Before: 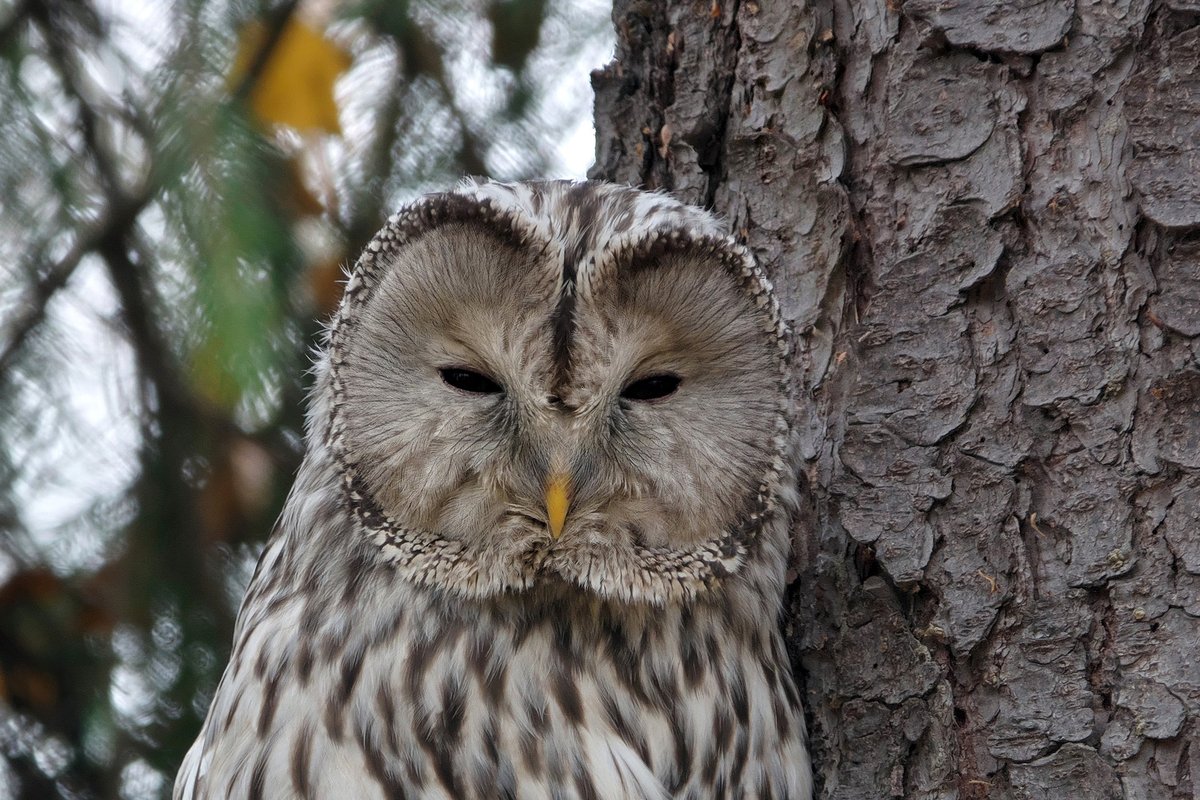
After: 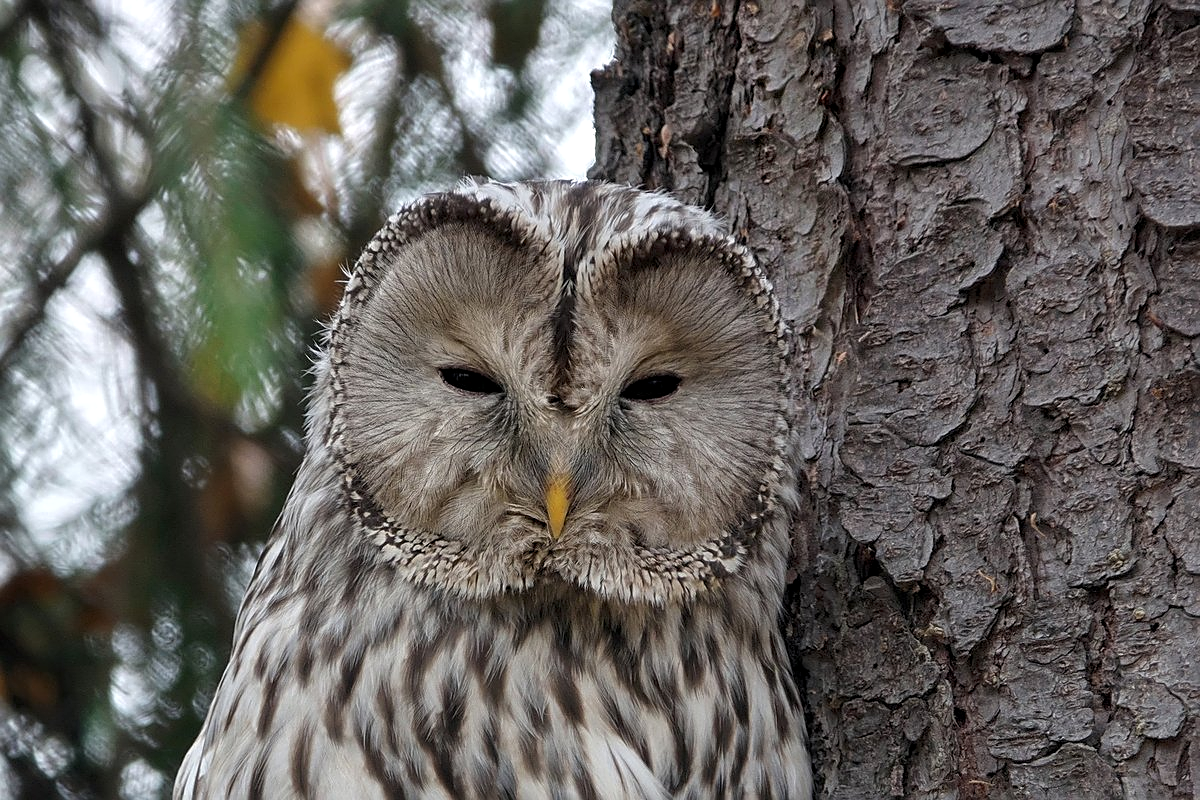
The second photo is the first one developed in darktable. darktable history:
sharpen: on, module defaults
local contrast: highlights 104%, shadows 99%, detail 119%, midtone range 0.2
